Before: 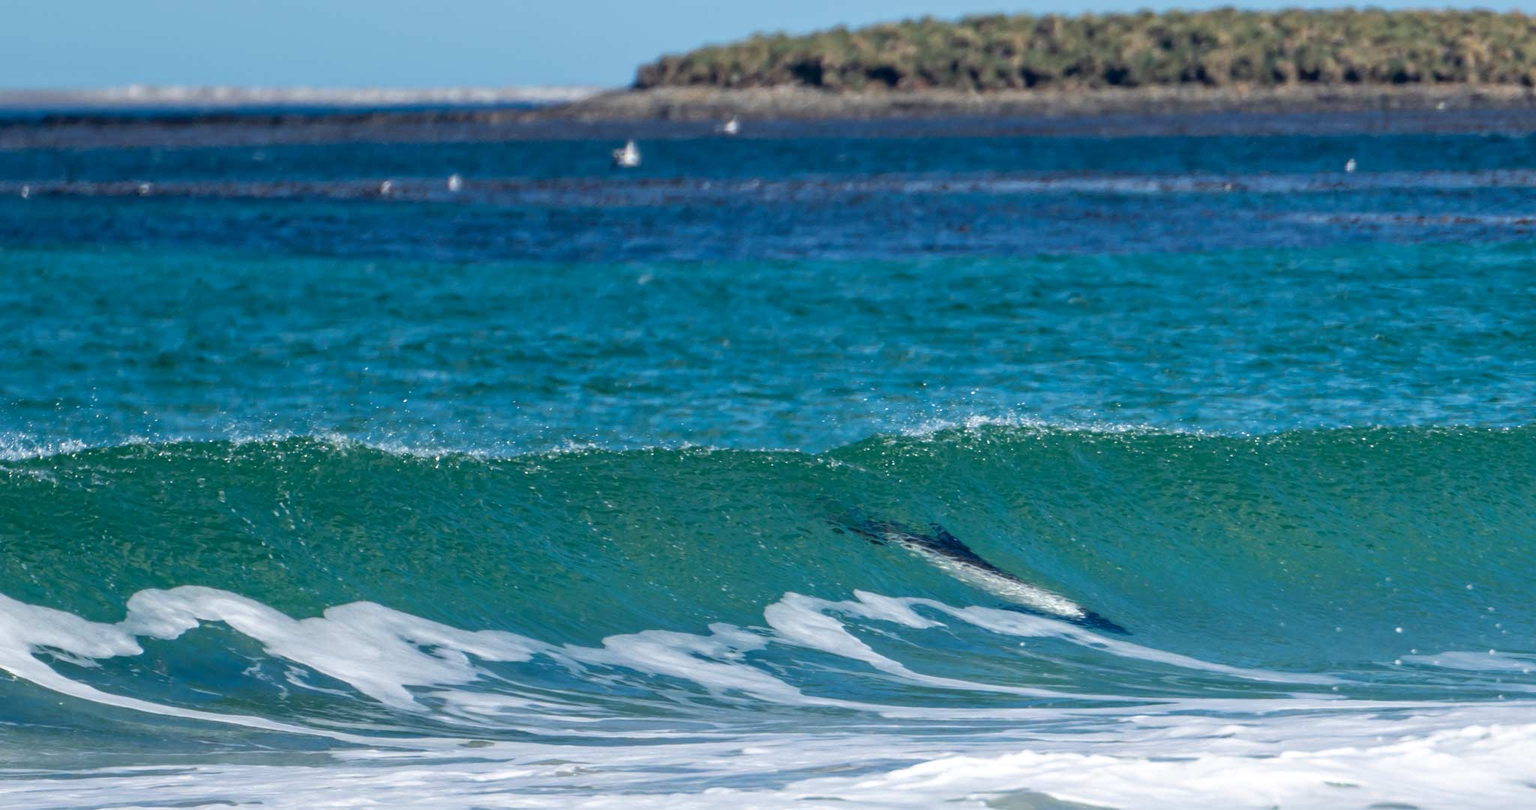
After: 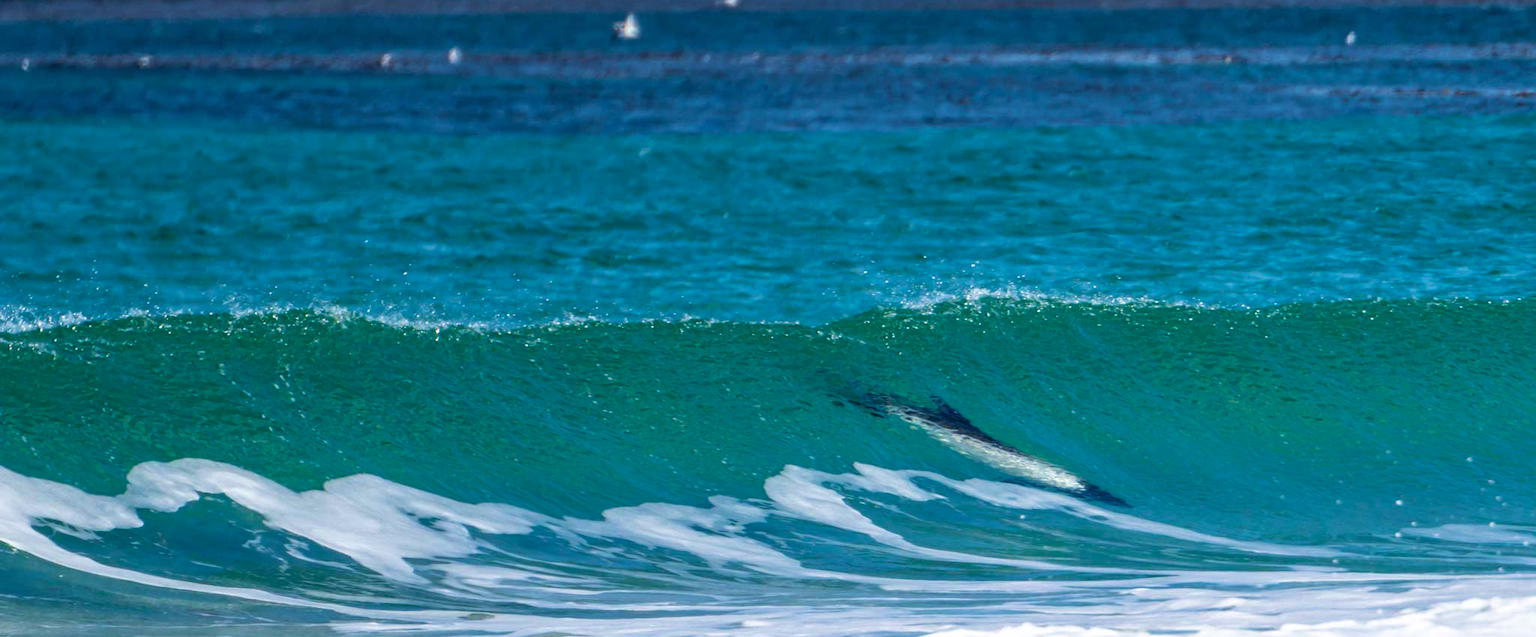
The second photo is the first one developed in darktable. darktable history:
velvia: strength 45%
crop and rotate: top 15.774%, bottom 5.506%
